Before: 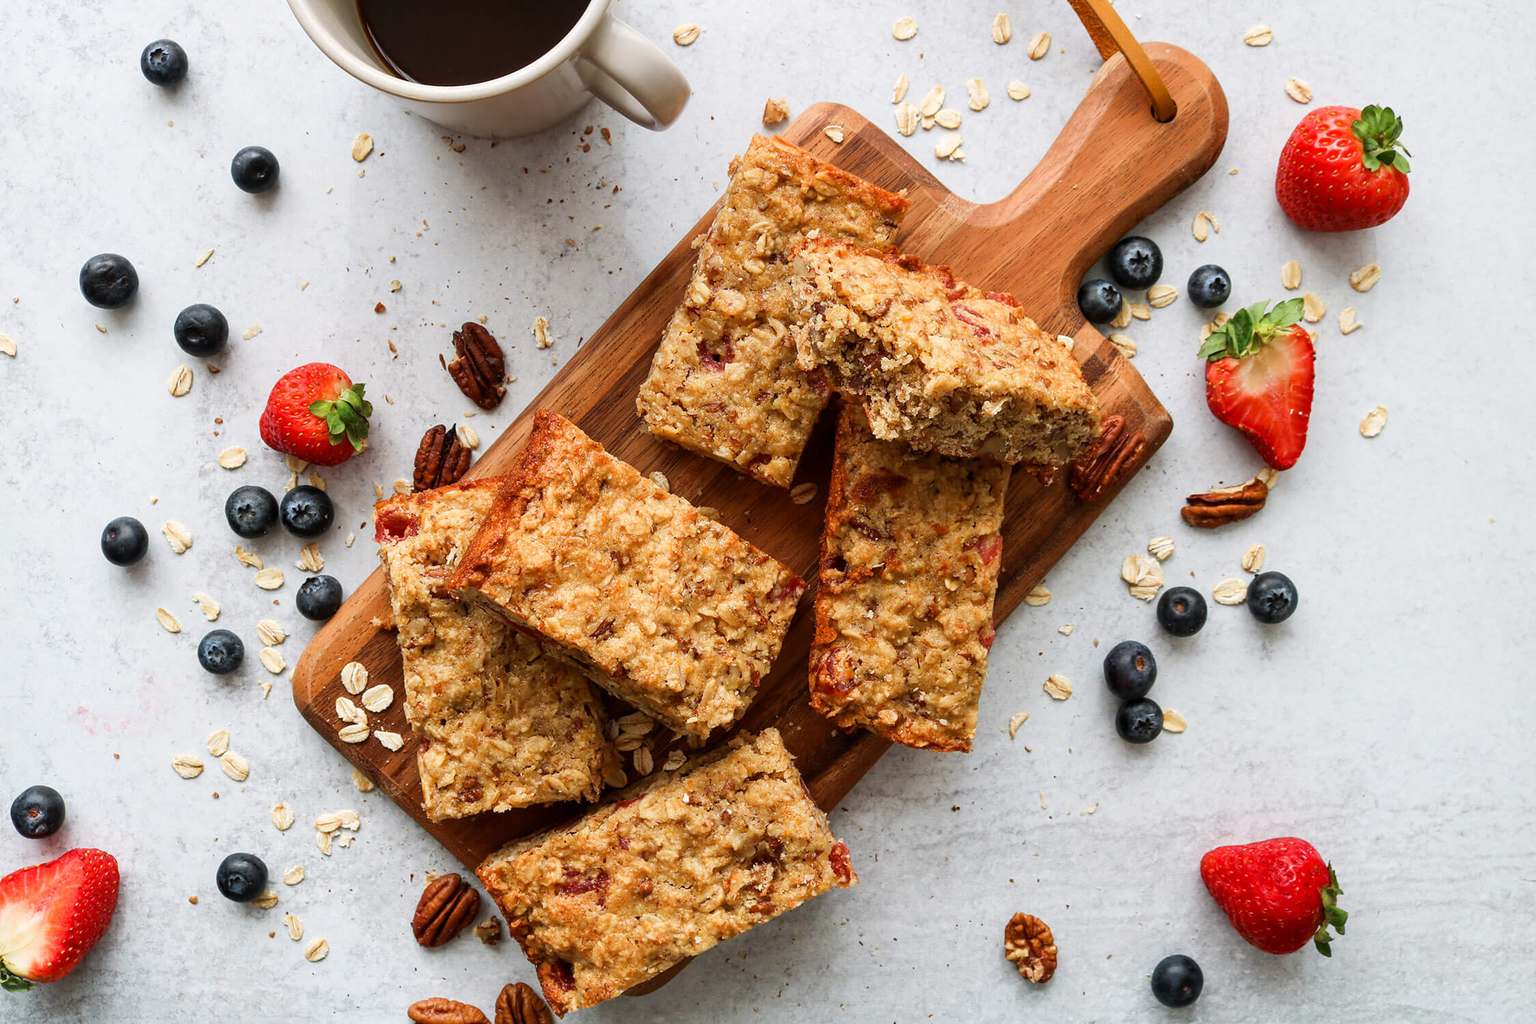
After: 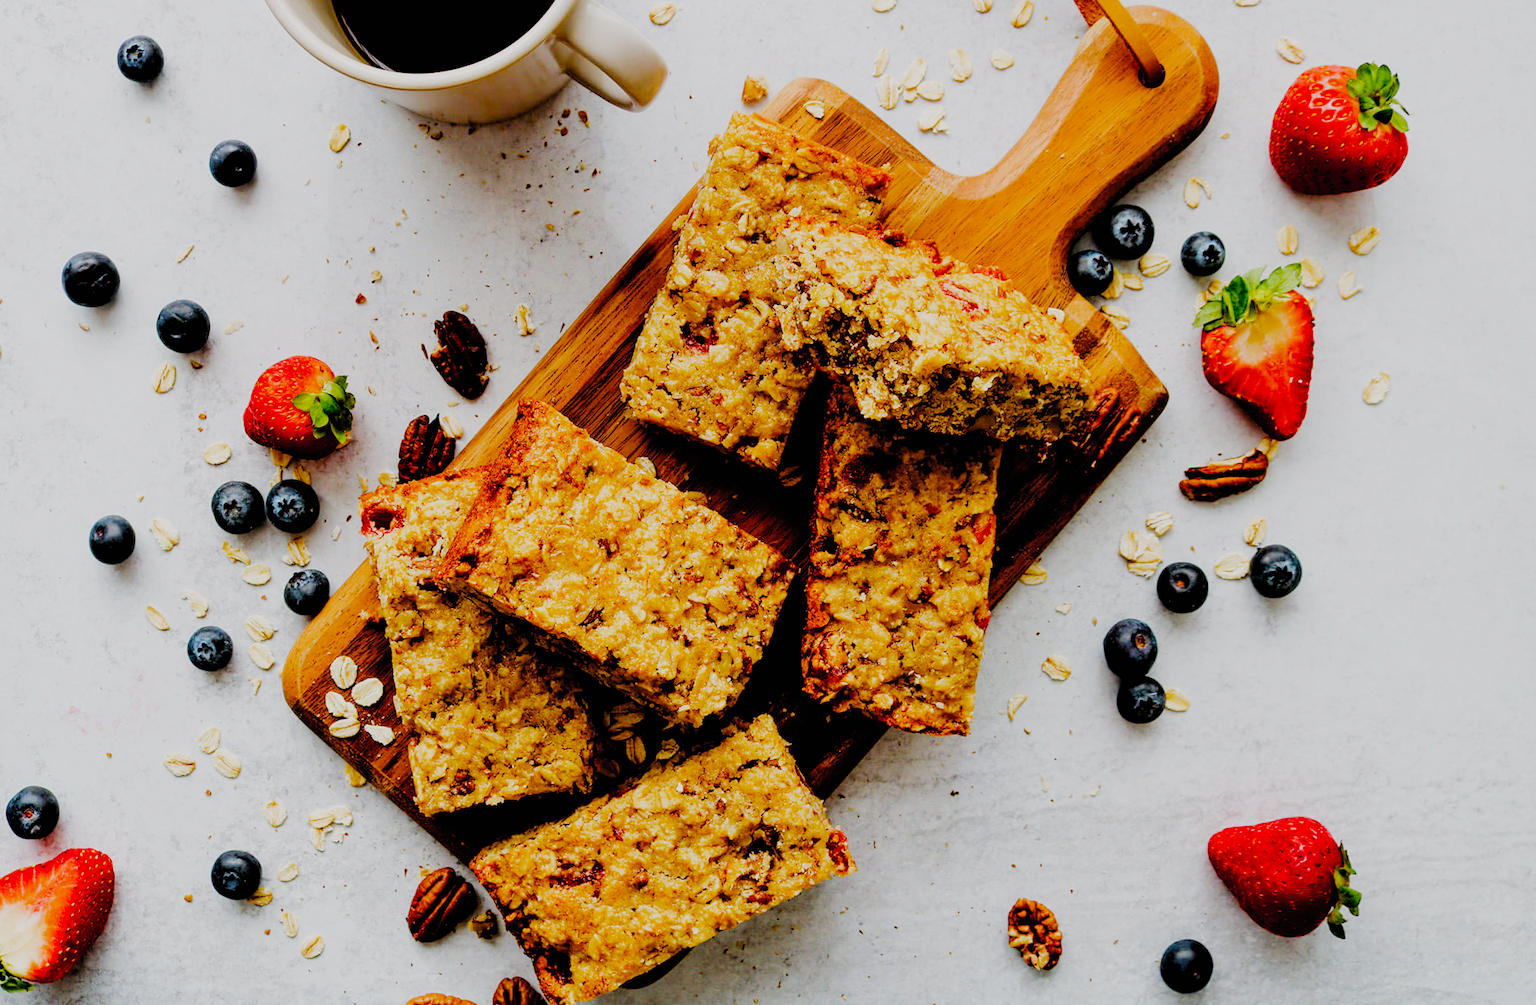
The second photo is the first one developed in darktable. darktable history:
filmic rgb: black relative exposure -2.85 EV, white relative exposure 4.56 EV, hardness 1.77, contrast 1.25, preserve chrominance no, color science v5 (2021)
color balance rgb: perceptual saturation grading › global saturation 25%, perceptual brilliance grading › mid-tones 10%, perceptual brilliance grading › shadows 15%, global vibrance 20%
shadows and highlights: shadows 30.86, highlights 0, soften with gaussian
rotate and perspective: rotation -1.32°, lens shift (horizontal) -0.031, crop left 0.015, crop right 0.985, crop top 0.047, crop bottom 0.982
